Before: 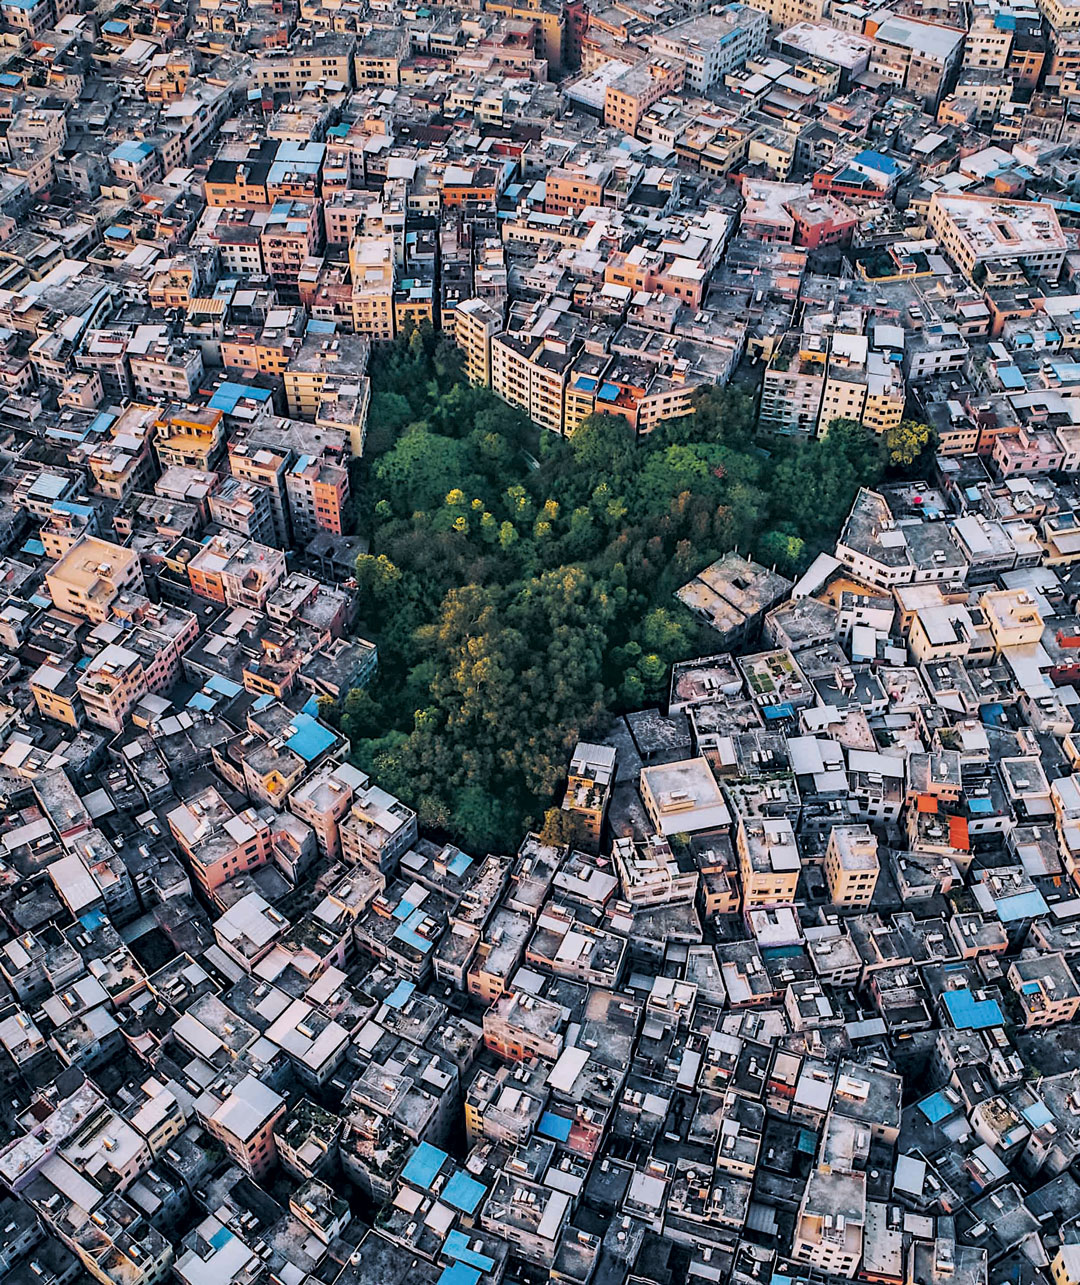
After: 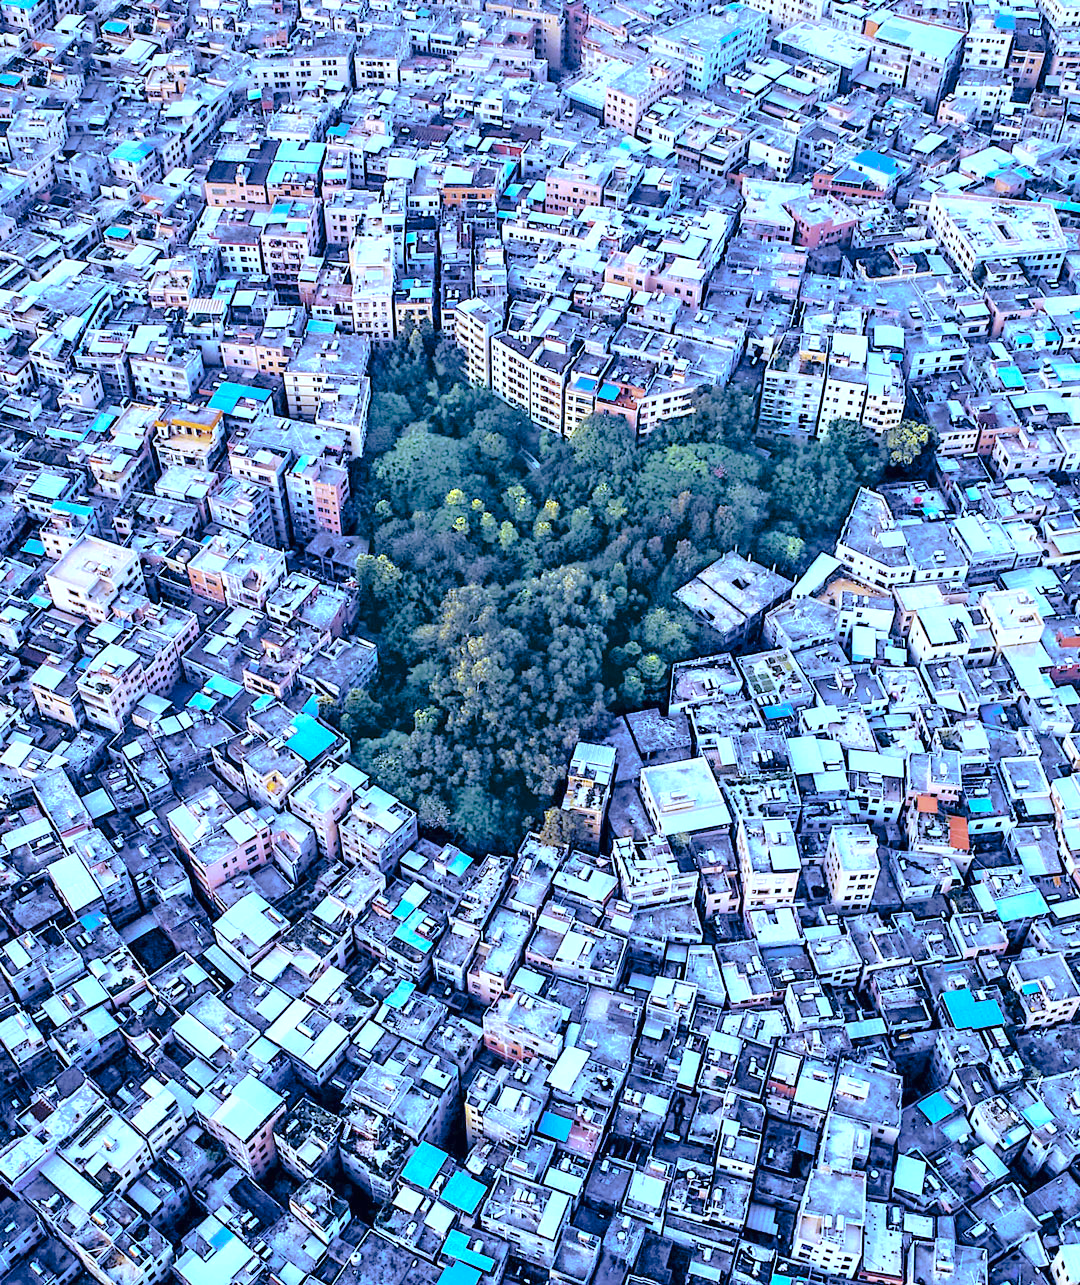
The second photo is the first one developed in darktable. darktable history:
exposure: black level correction 0, exposure 1 EV, compensate exposure bias true, compensate highlight preservation false
tone curve: curves: ch0 [(0, 0) (0.003, 0.004) (0.011, 0.01) (0.025, 0.025) (0.044, 0.042) (0.069, 0.064) (0.1, 0.093) (0.136, 0.13) (0.177, 0.182) (0.224, 0.241) (0.277, 0.322) (0.335, 0.409) (0.399, 0.482) (0.468, 0.551) (0.543, 0.606) (0.623, 0.672) (0.709, 0.73) (0.801, 0.81) (0.898, 0.885) (1, 1)], preserve colors none
white balance: red 0.766, blue 1.537
